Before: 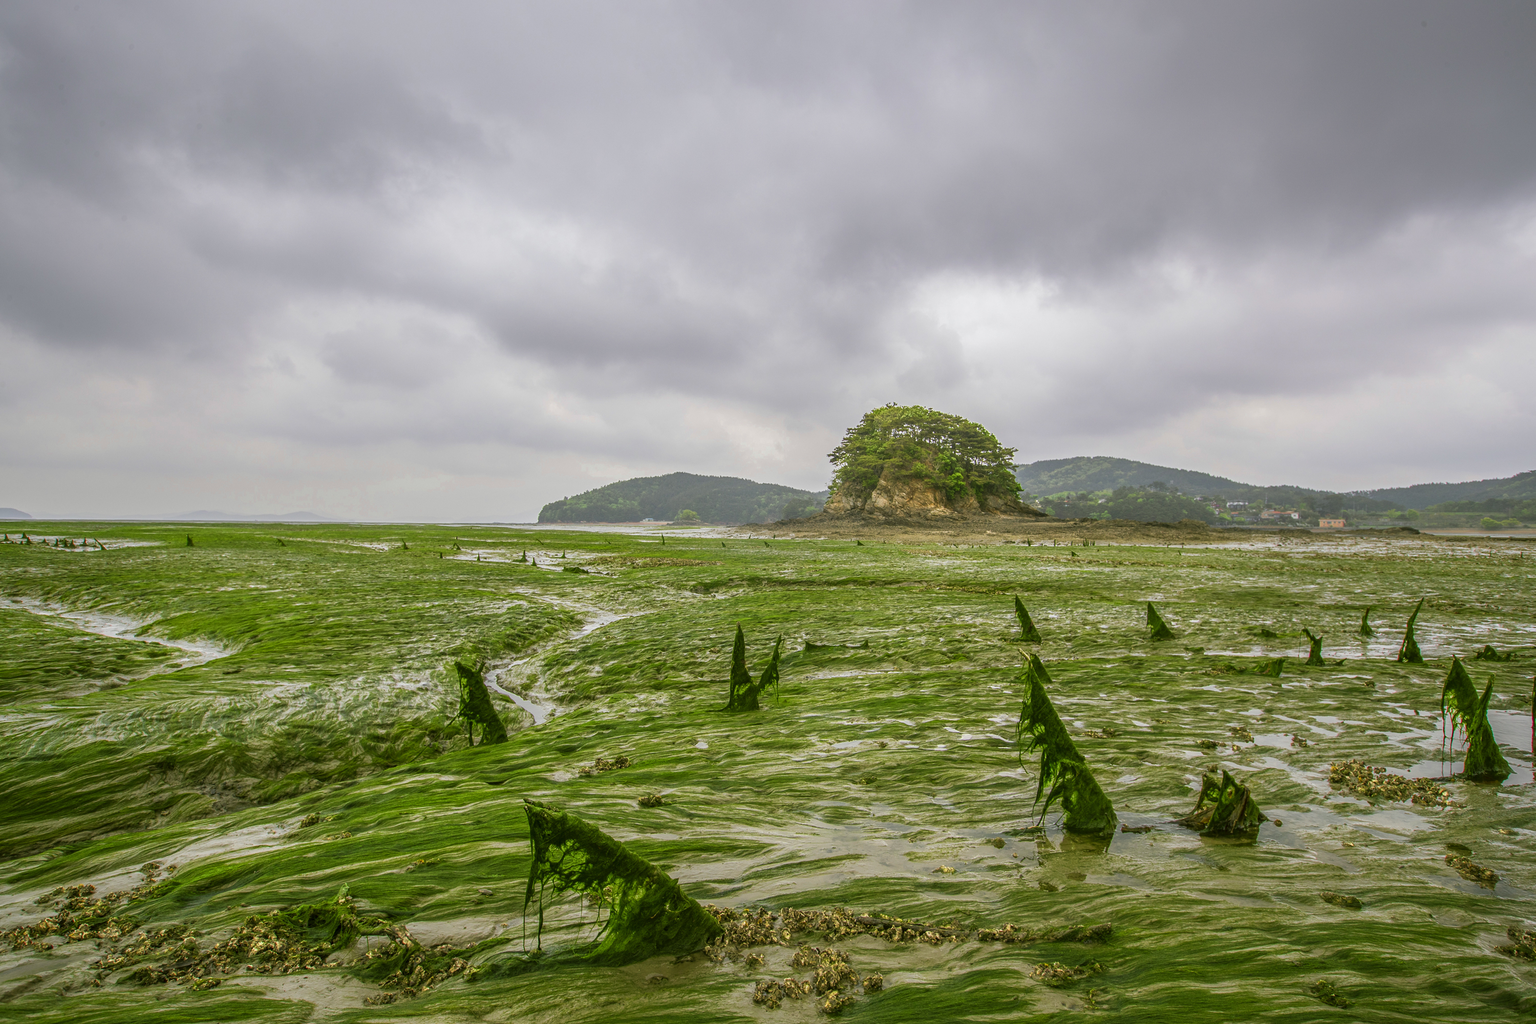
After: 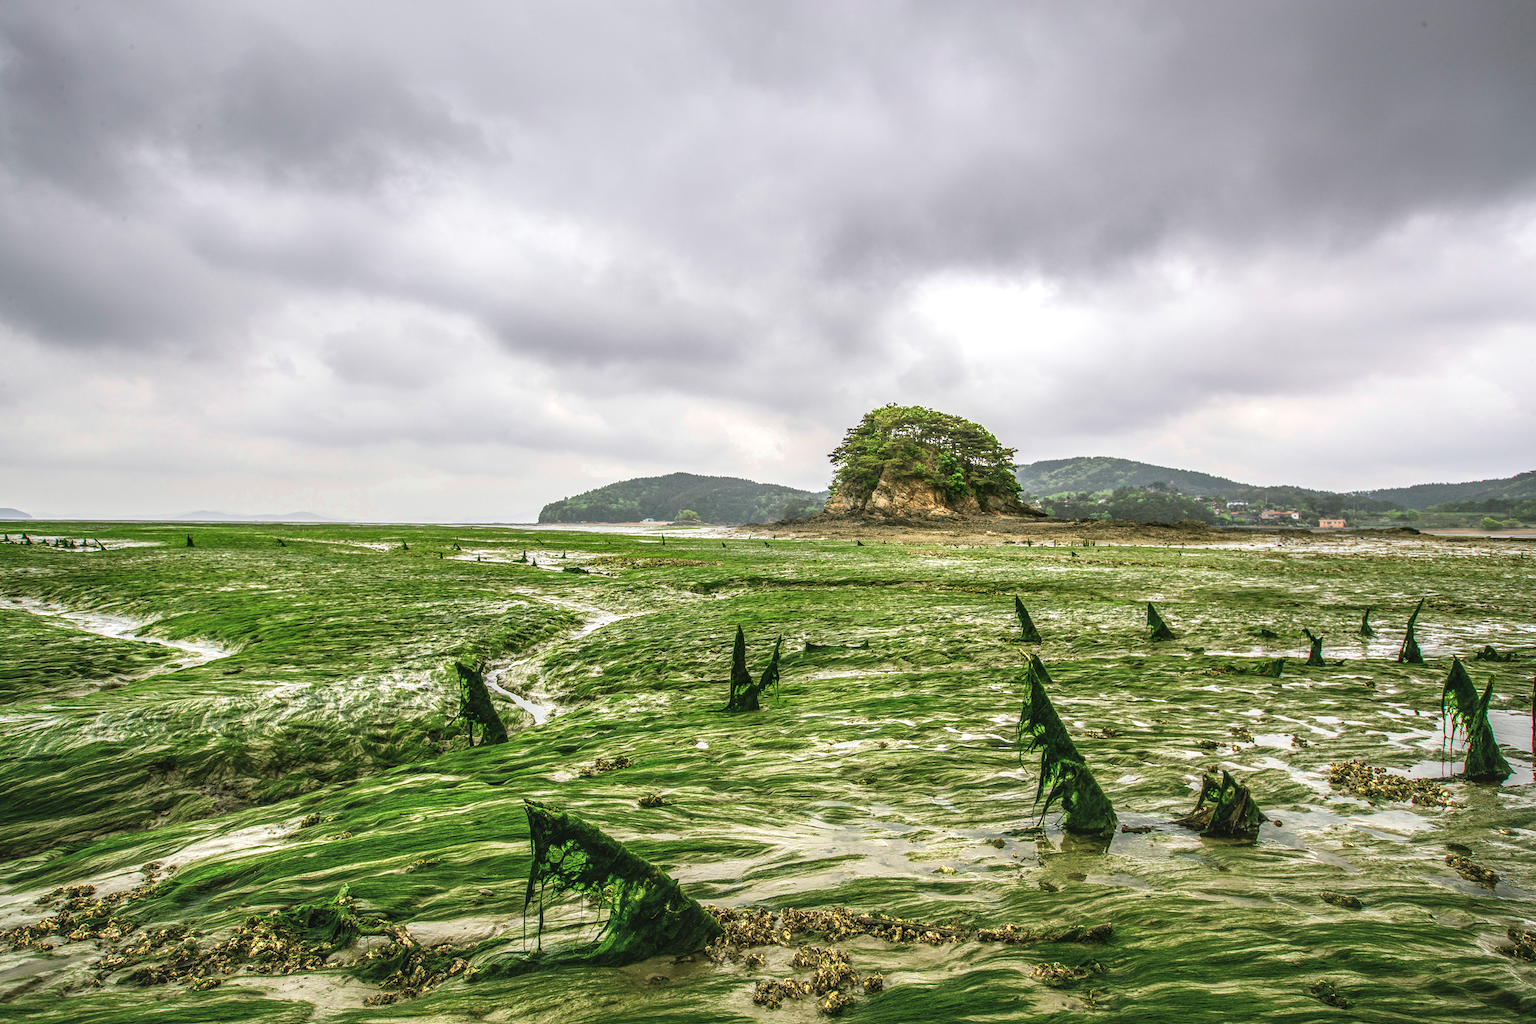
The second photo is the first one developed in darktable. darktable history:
exposure: black level correction -0.028, compensate highlight preservation false
local contrast: highlights 65%, shadows 54%, detail 169%, midtone range 0.514
tone curve: curves: ch0 [(0.016, 0.023) (0.248, 0.252) (0.732, 0.797) (1, 1)], color space Lab, linked channels, preserve colors none
